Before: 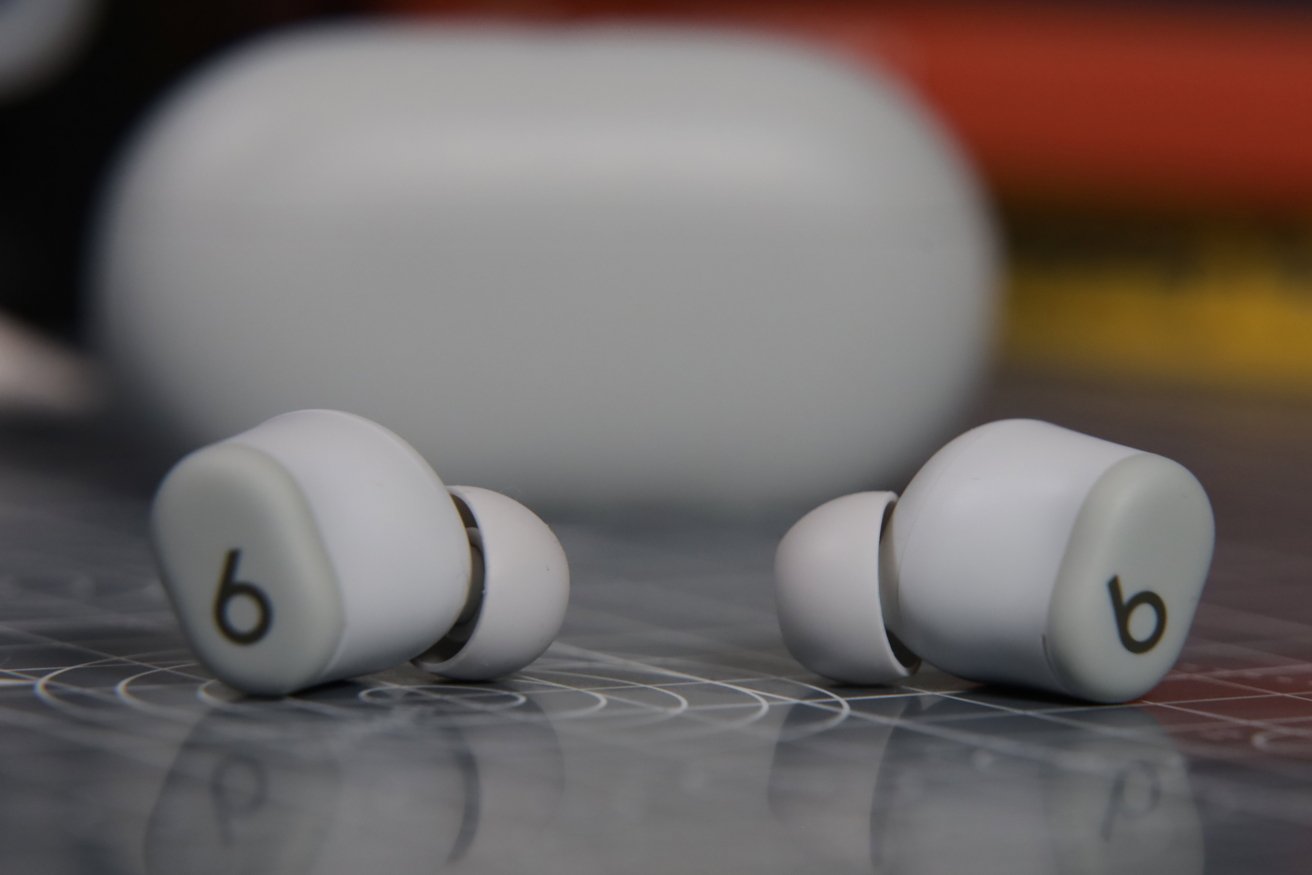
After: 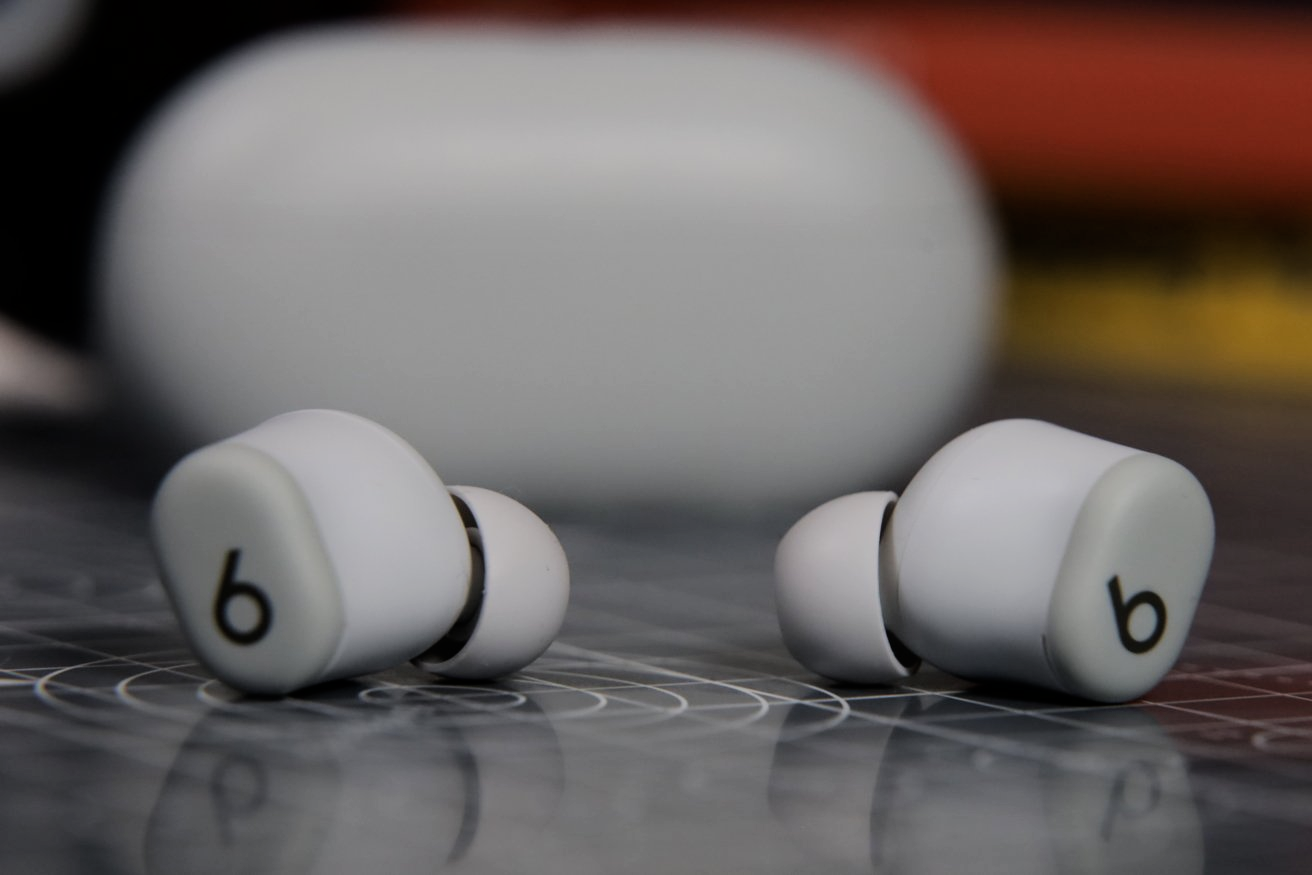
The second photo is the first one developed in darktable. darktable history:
filmic rgb: black relative exposure -16 EV, white relative exposure 5.27 EV, hardness 5.91, contrast 1.262
